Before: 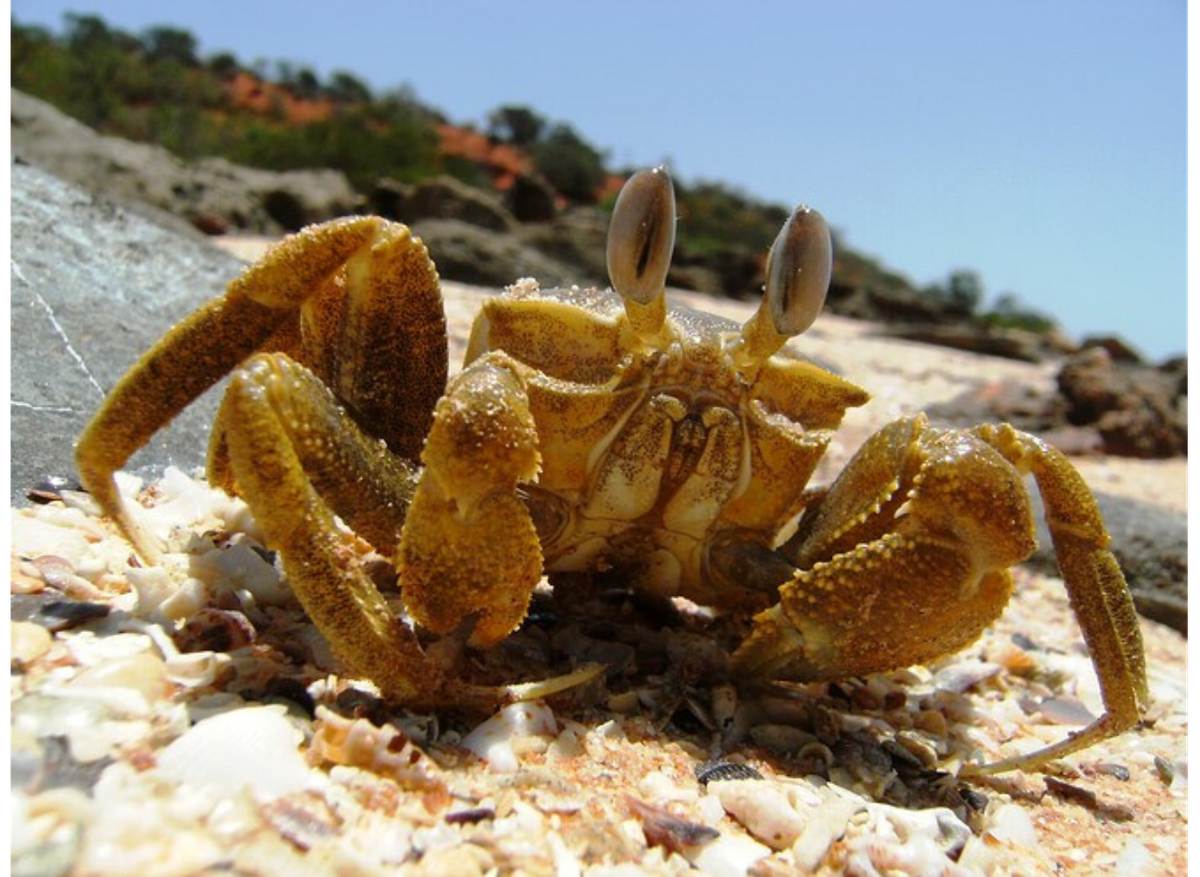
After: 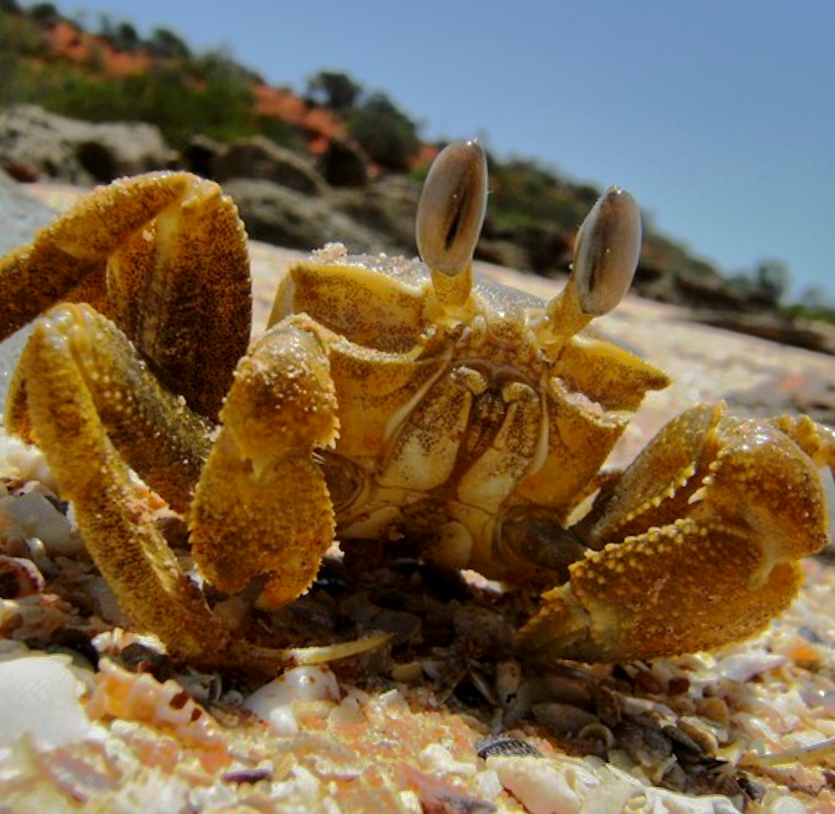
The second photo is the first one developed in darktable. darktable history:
crop and rotate: angle -3.27°, left 14.277%, top 0.028%, right 10.766%, bottom 0.028%
shadows and highlights: shadows -19.91, highlights -73.15
exposure: black level correction 0.002, exposure 0.15 EV, compensate highlight preservation false
tone equalizer: -8 EV -0.002 EV, -7 EV 0.005 EV, -6 EV -0.009 EV, -5 EV 0.011 EV, -4 EV -0.012 EV, -3 EV 0.007 EV, -2 EV -0.062 EV, -1 EV -0.293 EV, +0 EV -0.582 EV, smoothing diameter 2%, edges refinement/feathering 20, mask exposure compensation -1.57 EV, filter diffusion 5
